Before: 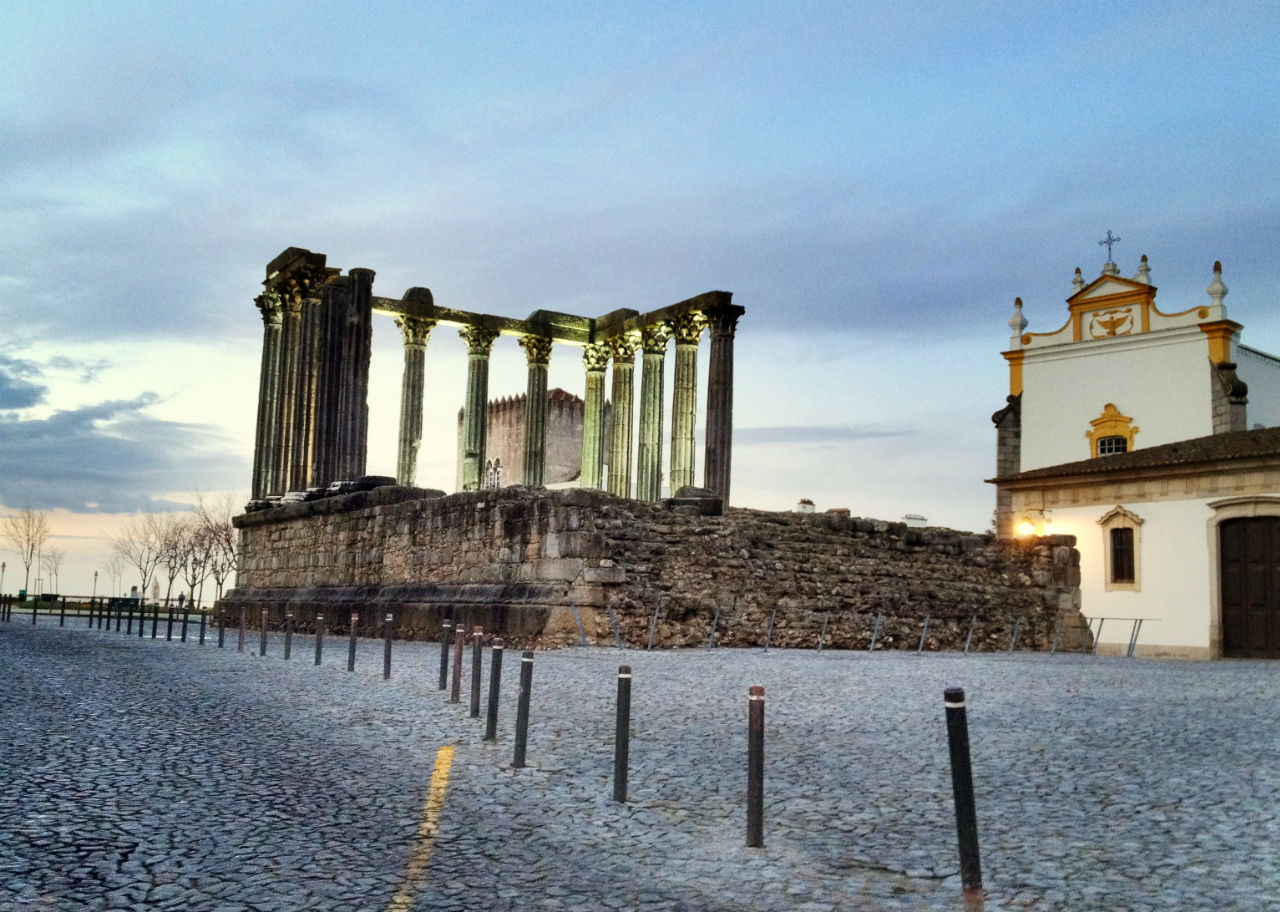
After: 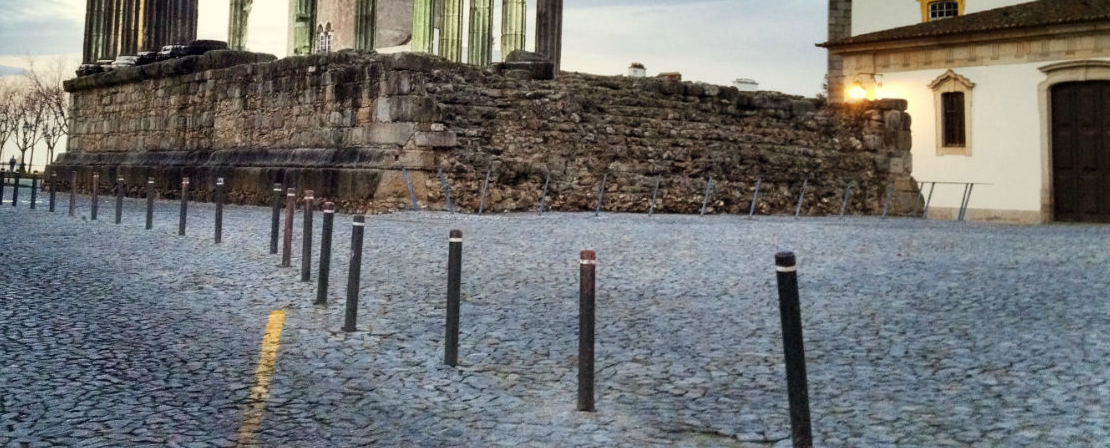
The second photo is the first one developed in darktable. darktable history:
crop and rotate: left 13.25%, top 47.898%, bottom 2.89%
